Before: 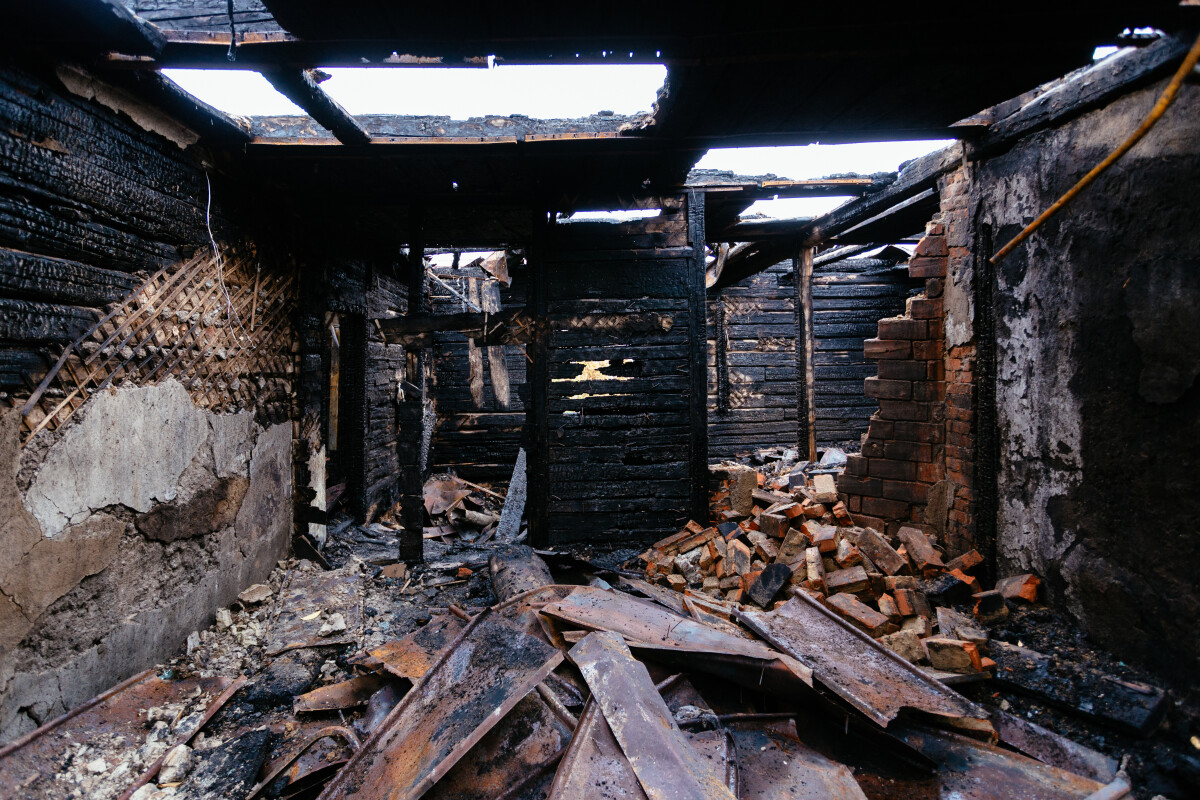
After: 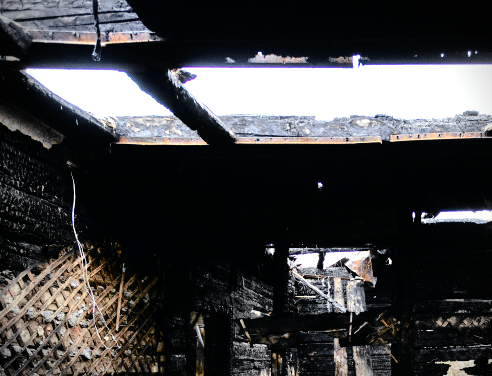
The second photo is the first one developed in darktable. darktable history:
tone equalizer: -8 EV -0.741 EV, -7 EV -0.695 EV, -6 EV -0.565 EV, -5 EV -0.417 EV, -3 EV 0.399 EV, -2 EV 0.6 EV, -1 EV 0.674 EV, +0 EV 0.738 EV
vignetting: fall-off radius 44.72%, brightness -0.621, saturation -0.674
tone curve: curves: ch0 [(0, 0) (0.071, 0.047) (0.266, 0.26) (0.483, 0.554) (0.753, 0.811) (1, 0.983)]; ch1 [(0, 0) (0.346, 0.307) (0.408, 0.387) (0.463, 0.465) (0.482, 0.493) (0.502, 0.499) (0.517, 0.502) (0.55, 0.548) (0.597, 0.61) (0.651, 0.698) (1, 1)]; ch2 [(0, 0) (0.346, 0.34) (0.434, 0.46) (0.485, 0.494) (0.5, 0.498) (0.517, 0.506) (0.526, 0.545) (0.583, 0.61) (0.625, 0.659) (1, 1)], color space Lab, independent channels, preserve colors none
color correction: highlights b* -0.05, saturation 0.827
crop and rotate: left 11.271%, top 0.093%, right 47.691%, bottom 52.876%
